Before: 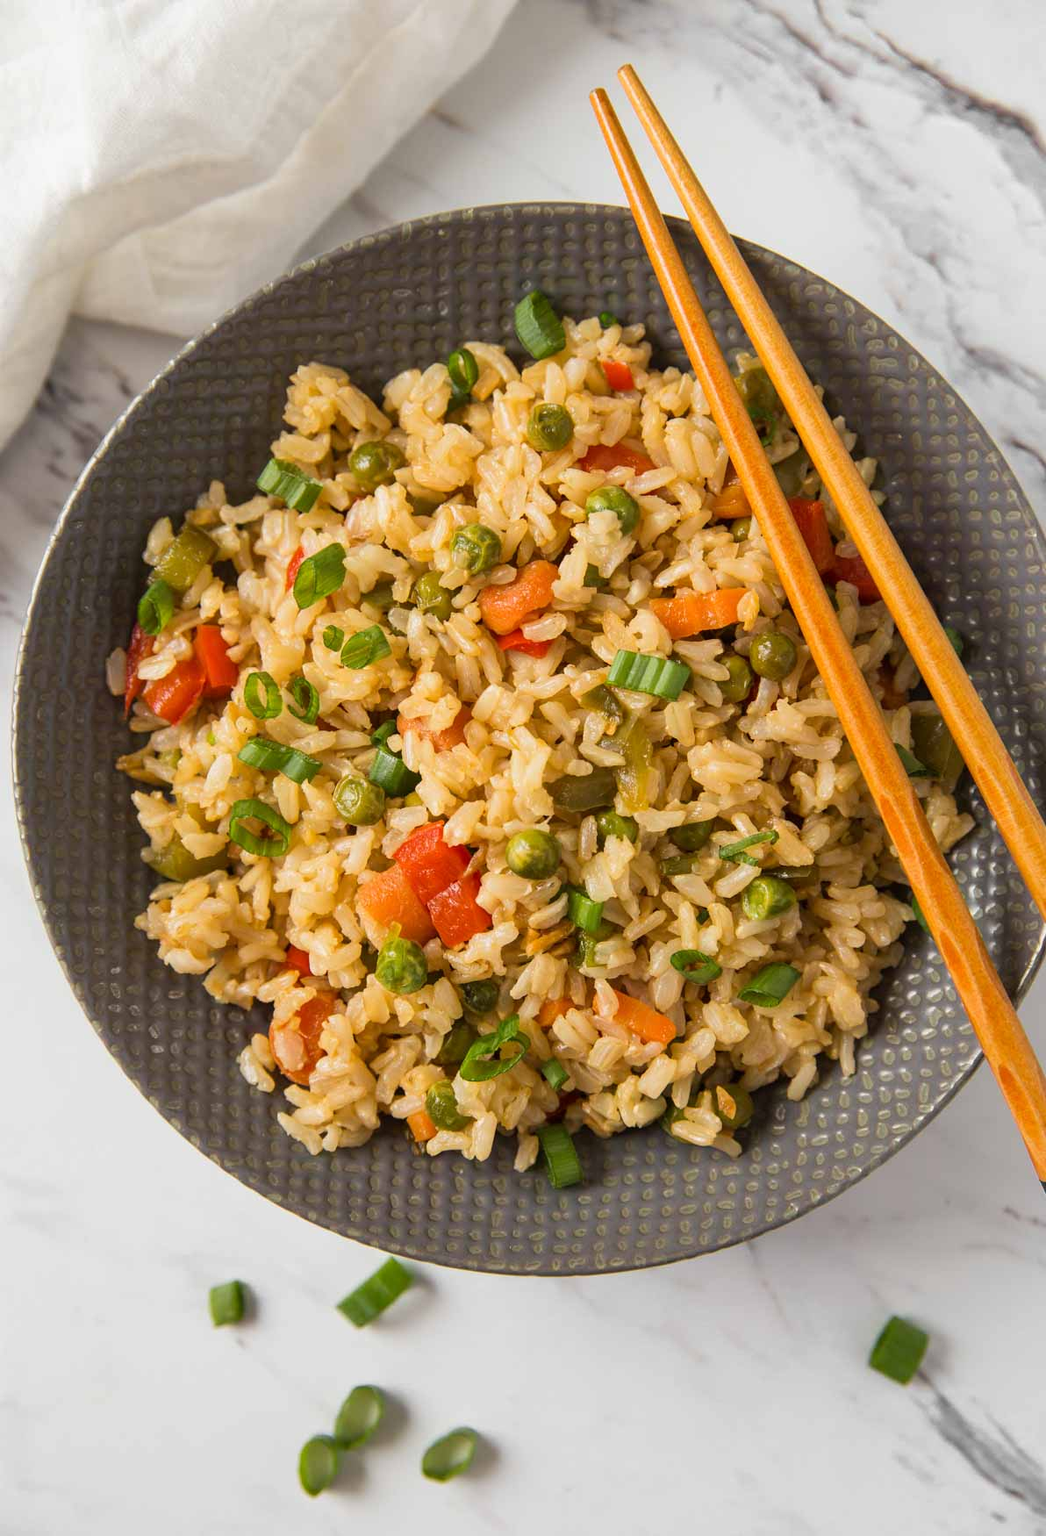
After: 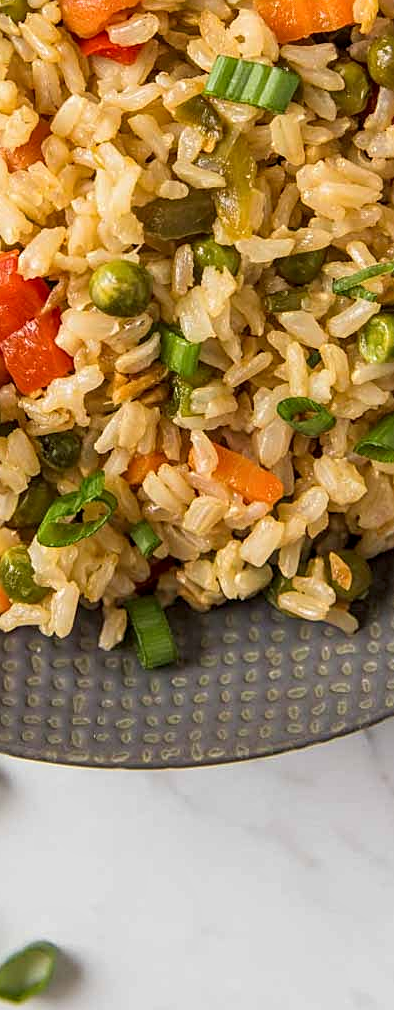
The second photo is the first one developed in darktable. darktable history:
crop: left 40.878%, top 39.176%, right 25.993%, bottom 3.081%
sharpen: on, module defaults
local contrast: on, module defaults
